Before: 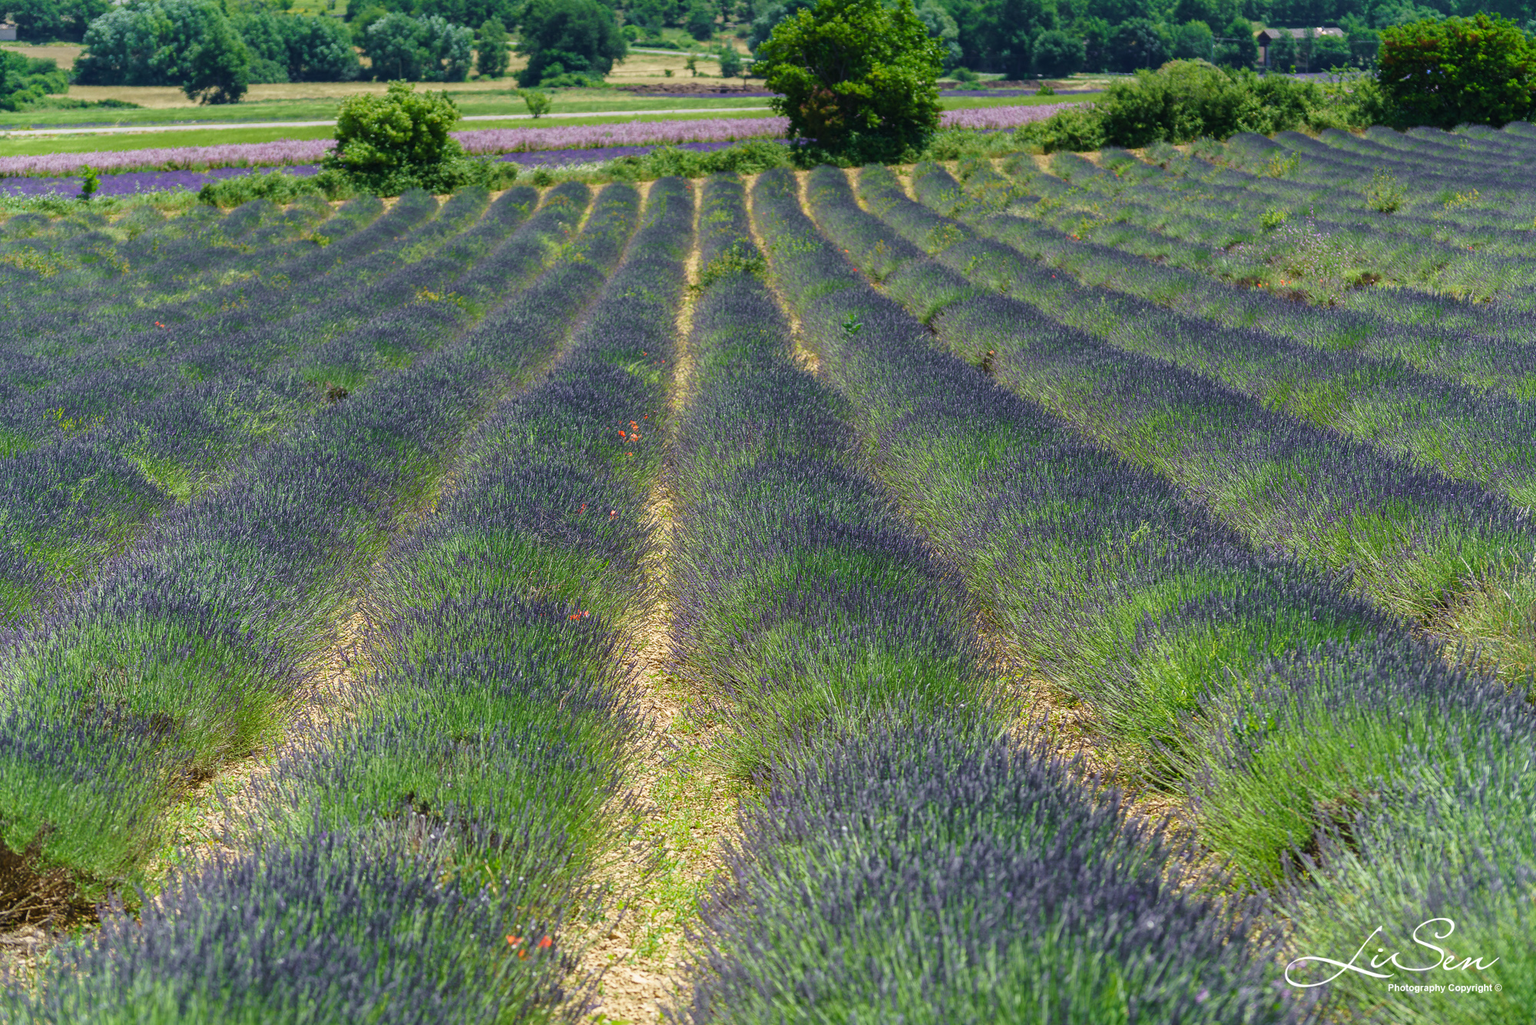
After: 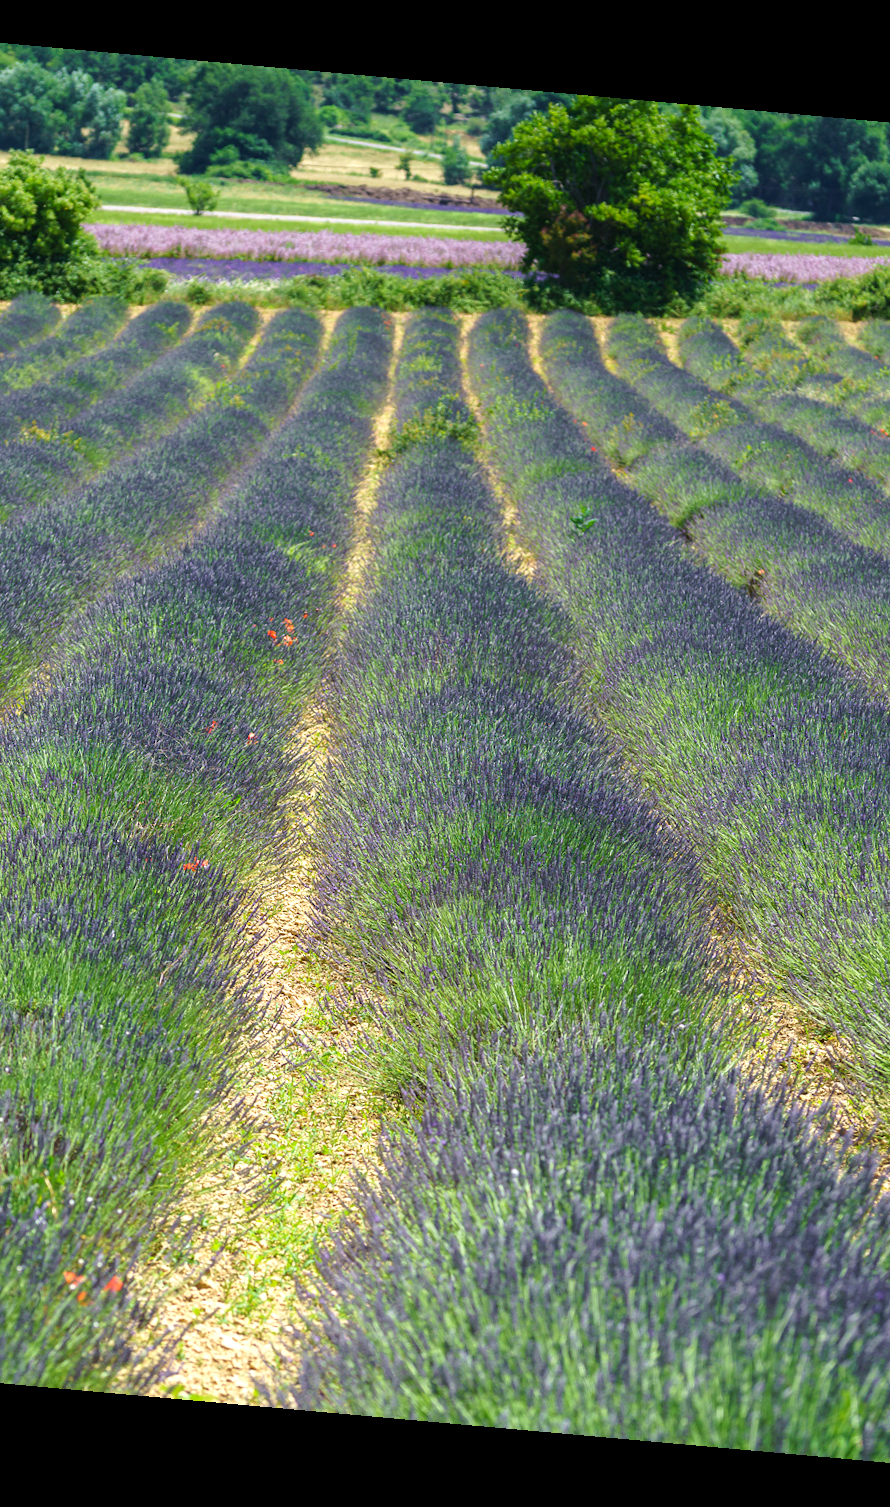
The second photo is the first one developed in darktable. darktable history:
crop: left 28.583%, right 29.231%
exposure: black level correction 0.001, exposure 0.5 EV, compensate exposure bias true, compensate highlight preservation false
rotate and perspective: rotation 5.12°, automatic cropping off
